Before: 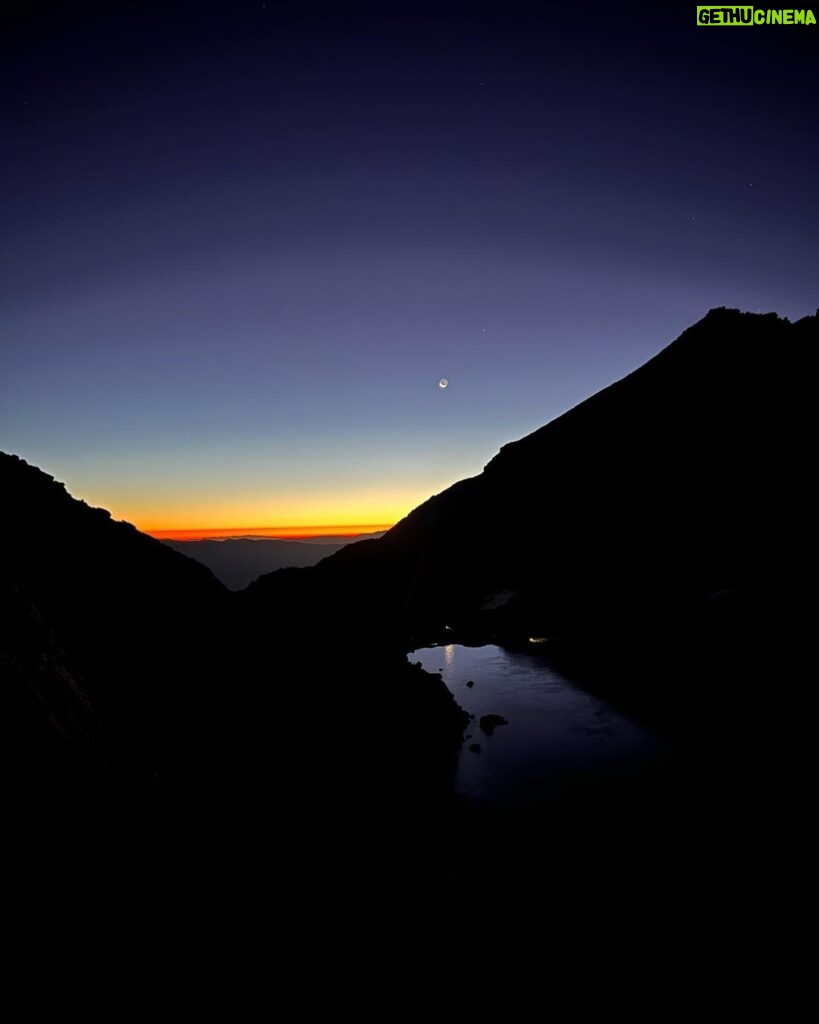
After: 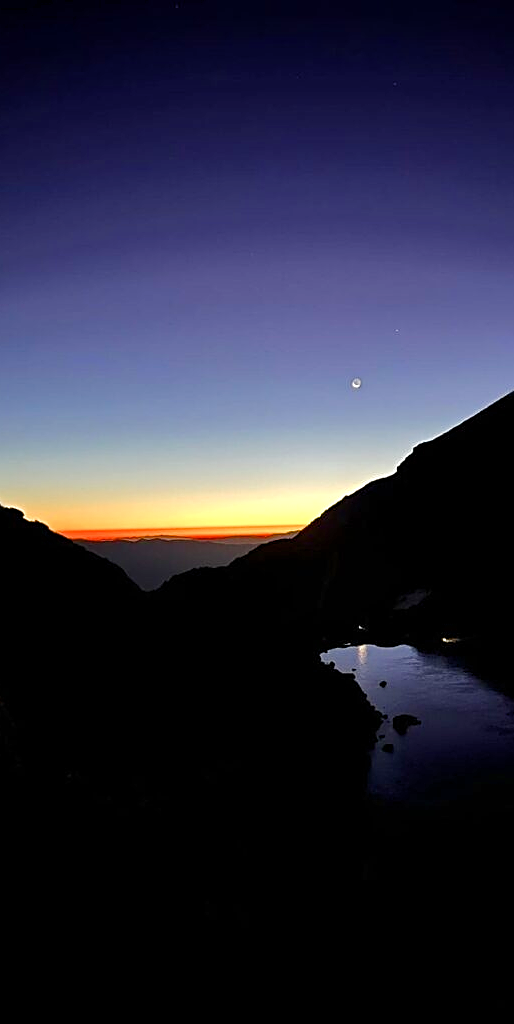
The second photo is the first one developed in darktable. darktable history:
color balance rgb: perceptual saturation grading › global saturation 20%, perceptual saturation grading › highlights -50%, perceptual saturation grading › shadows 30%, perceptual brilliance grading › global brilliance 10%, perceptual brilliance grading › shadows 15%
sharpen: on, module defaults
crop: left 10.644%, right 26.528%
